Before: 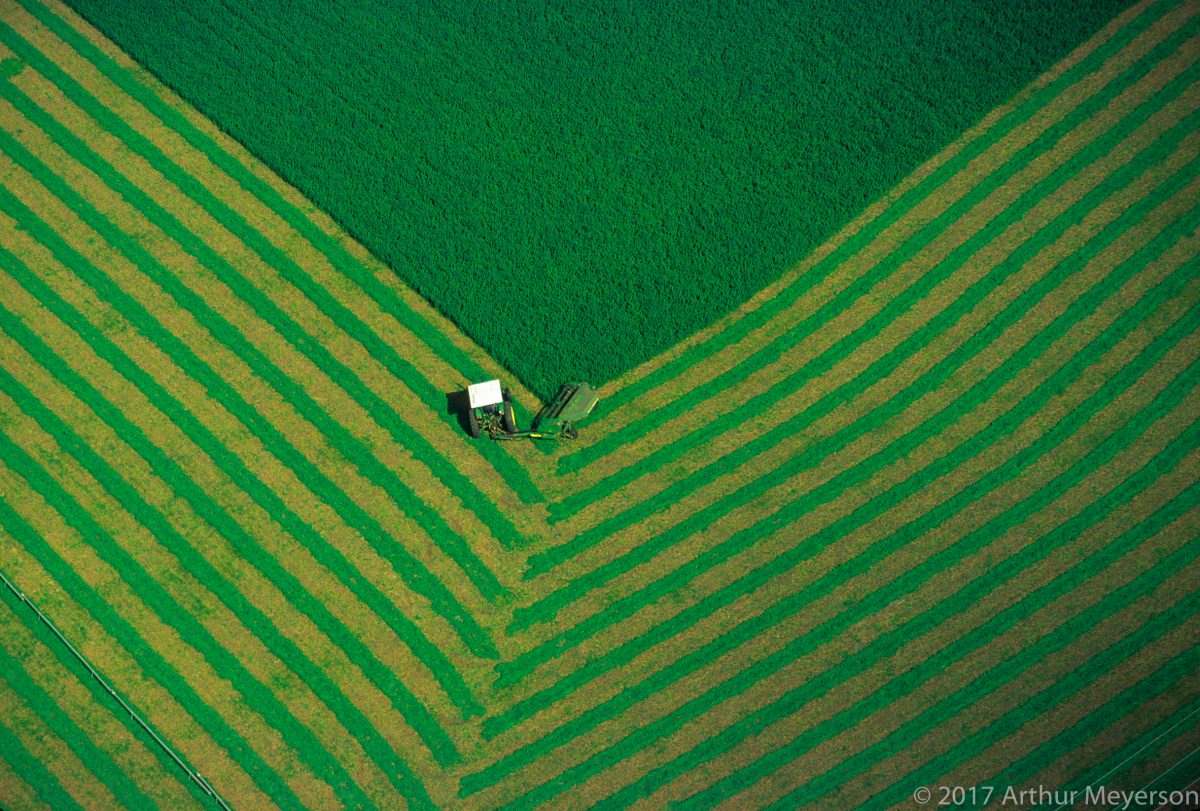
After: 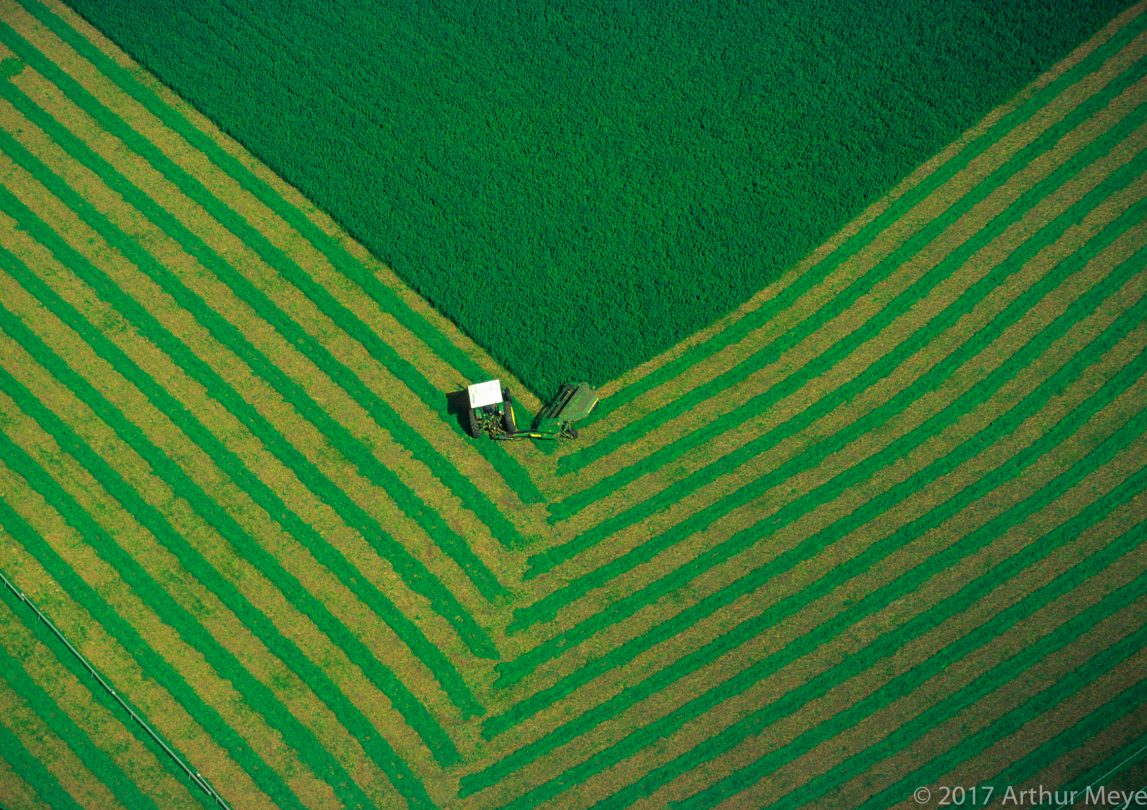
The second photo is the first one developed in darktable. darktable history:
crop: right 4.344%, bottom 0.042%
